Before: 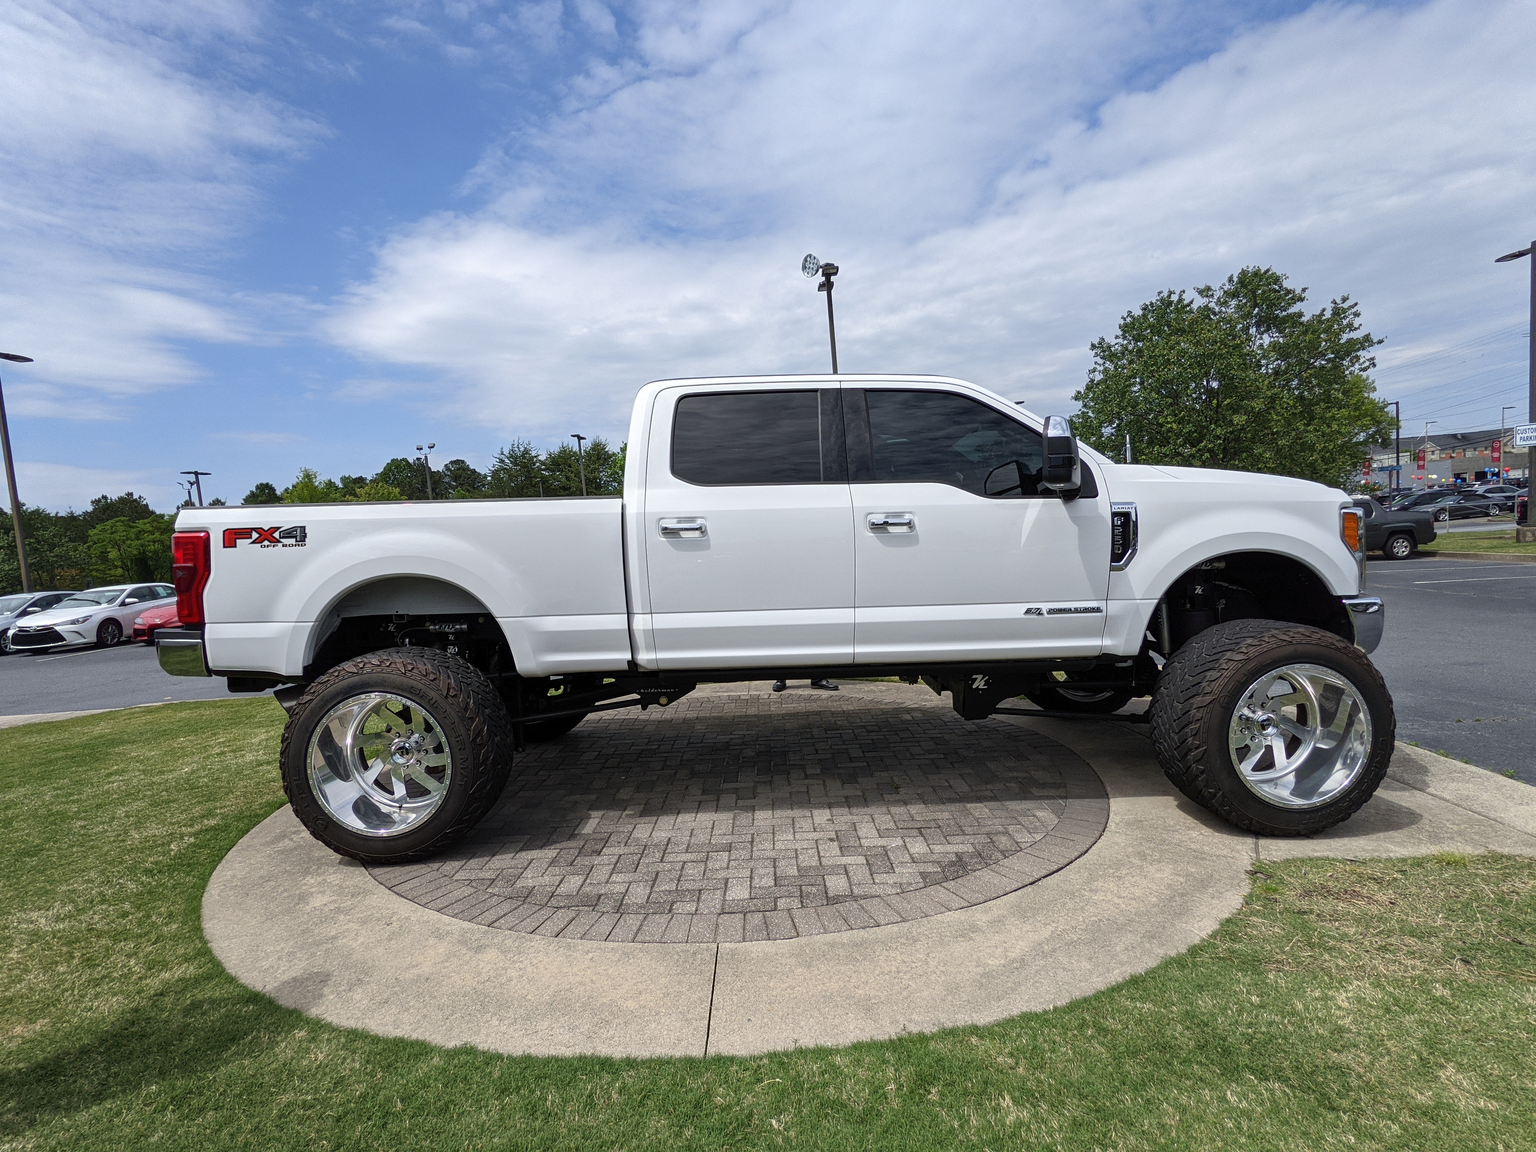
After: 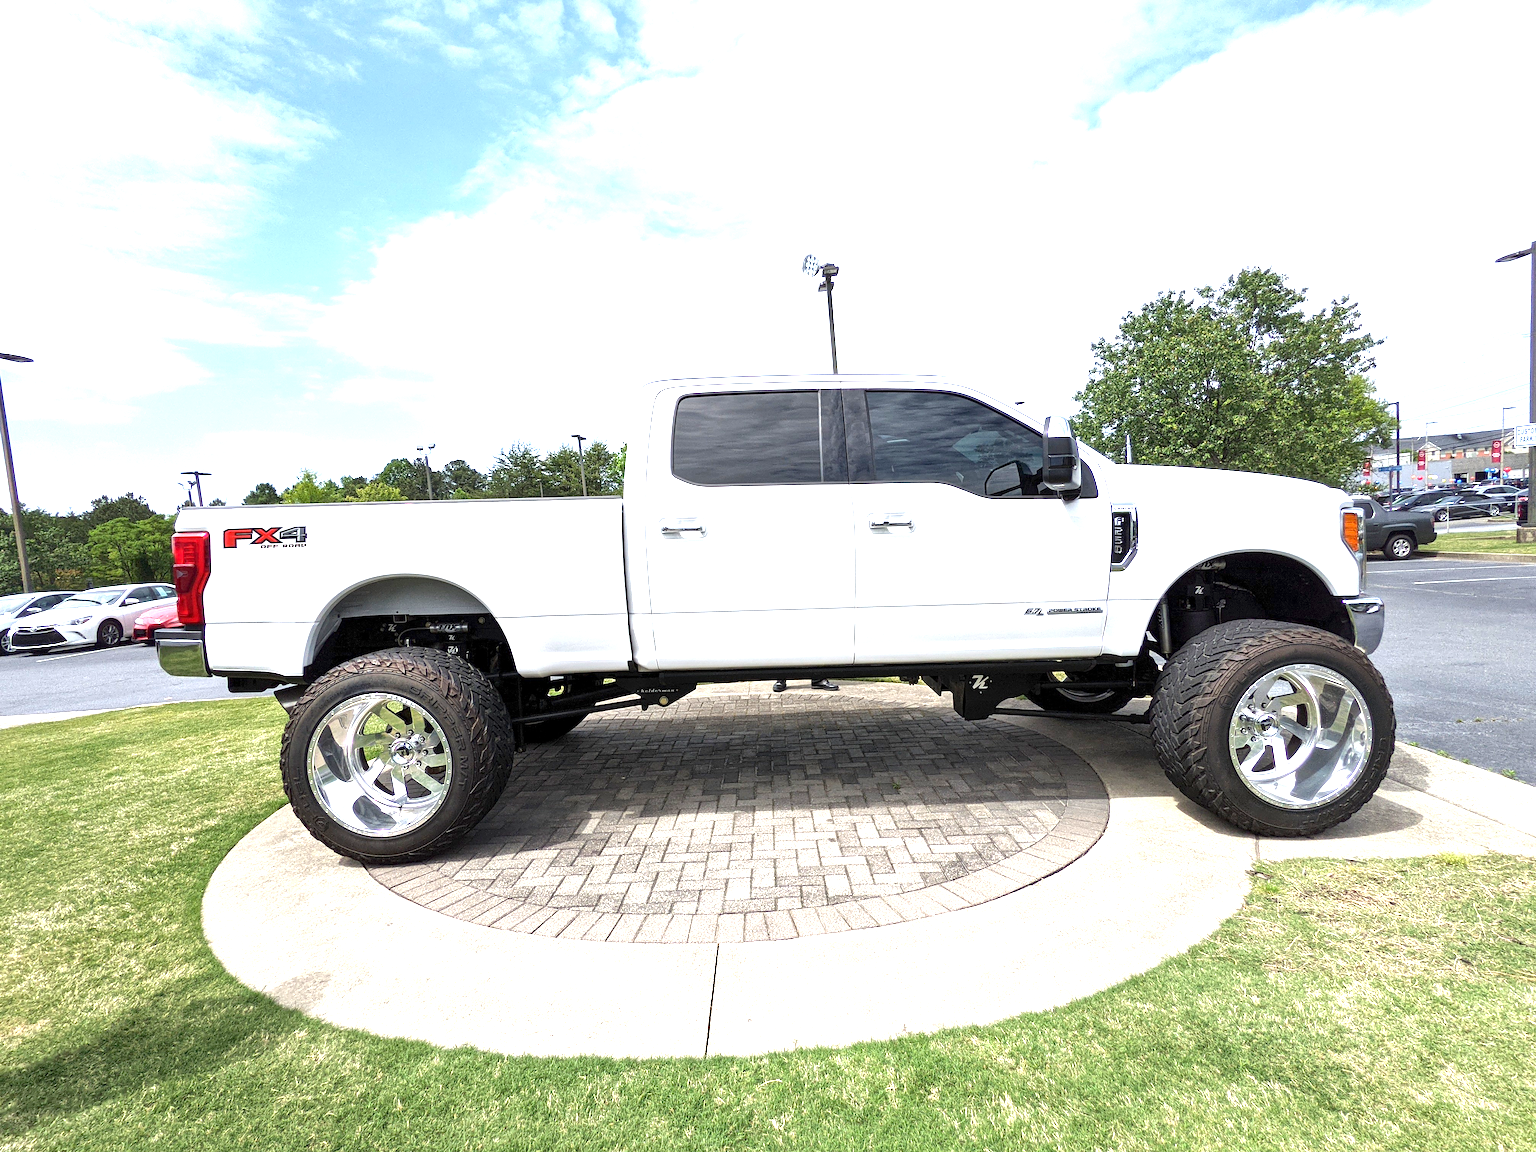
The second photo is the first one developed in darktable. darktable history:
local contrast: mode bilateral grid, contrast 10, coarseness 25, detail 115%, midtone range 0.2
exposure: black level correction 0.001, exposure 1.735 EV, compensate highlight preservation false
